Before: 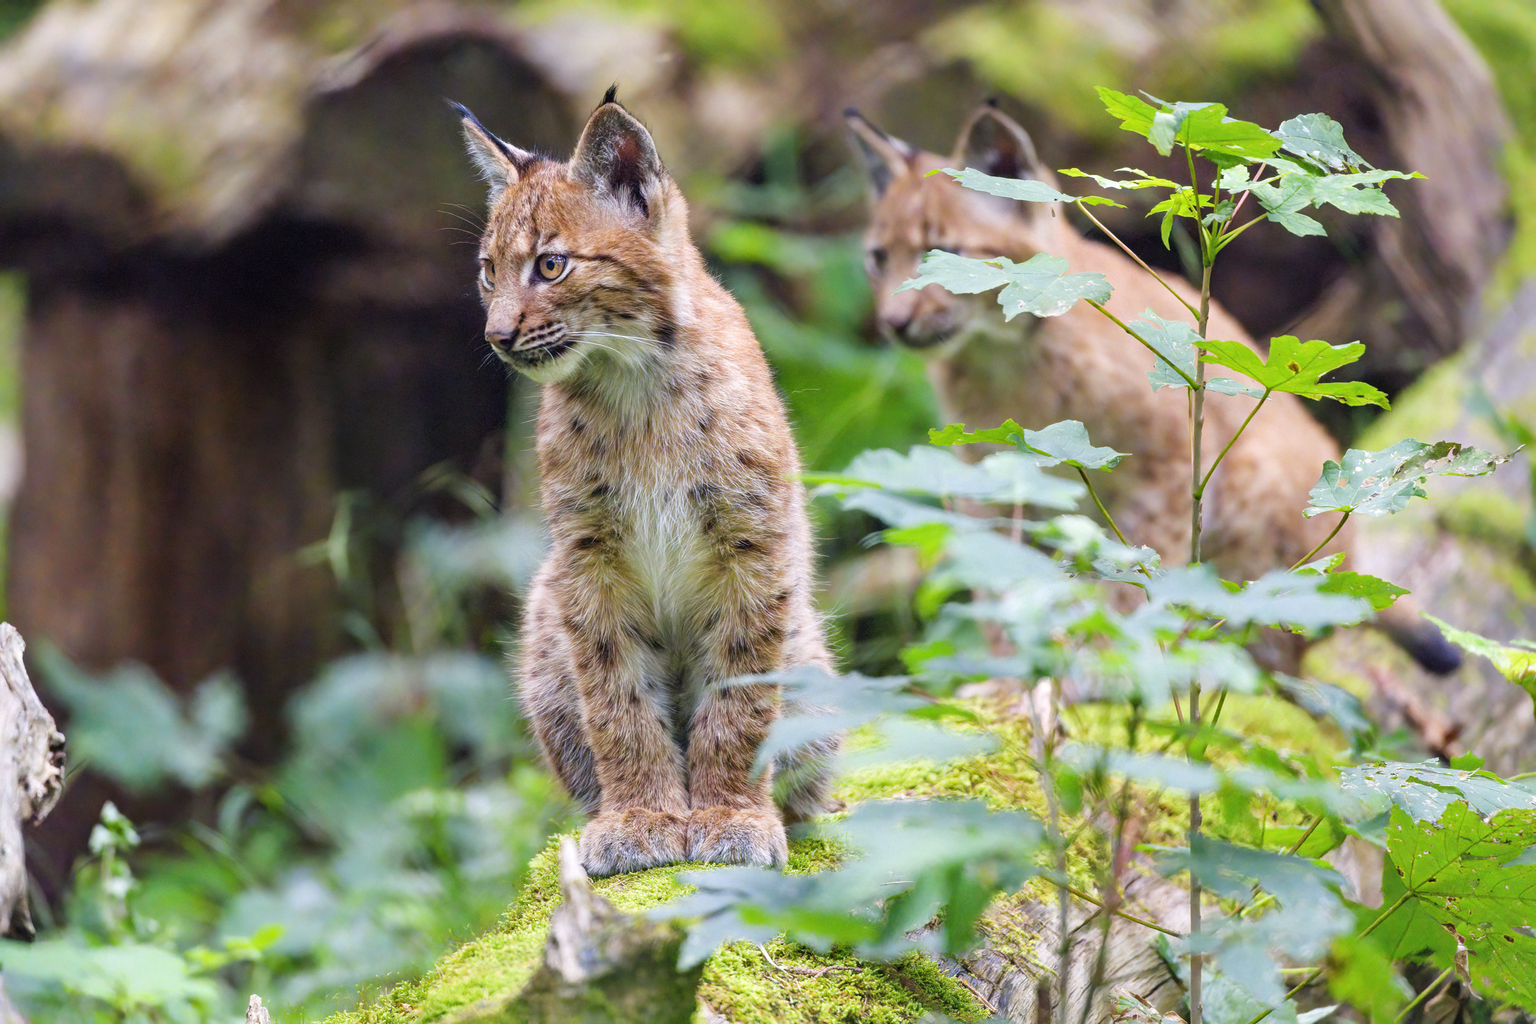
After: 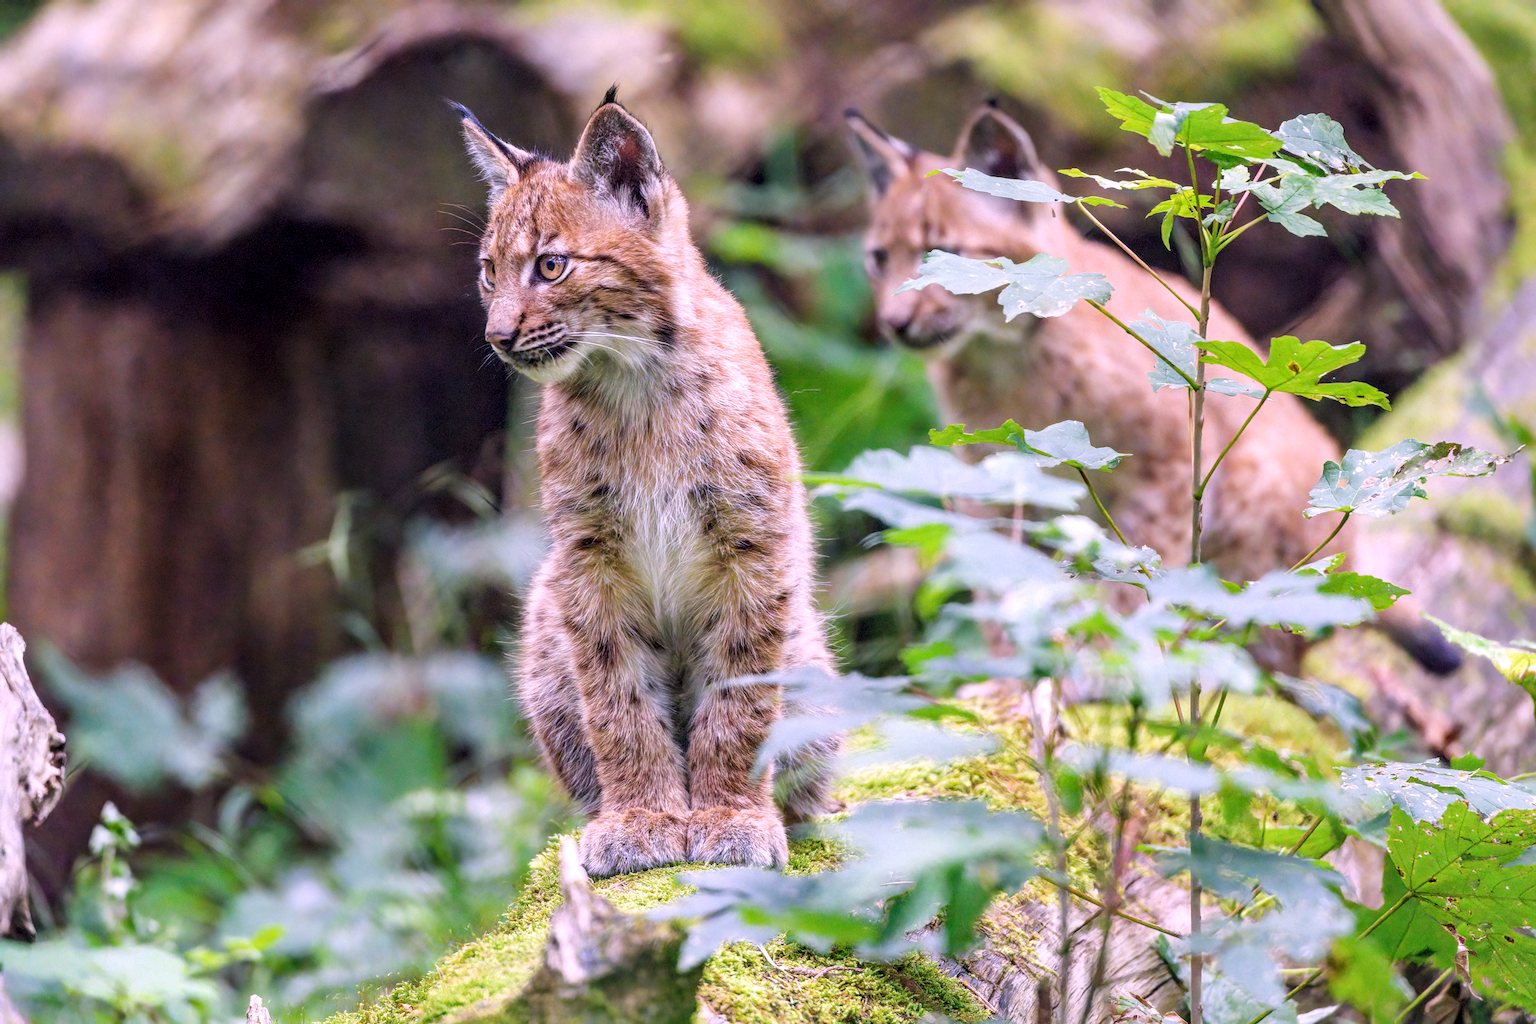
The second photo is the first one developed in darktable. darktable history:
contrast brightness saturation: contrast 0.04, saturation 0.16
vibrance: on, module defaults
color correction: highlights a* 5.59, highlights b* 5.24, saturation 0.68
white balance: red 1.042, blue 1.17
local contrast: on, module defaults
